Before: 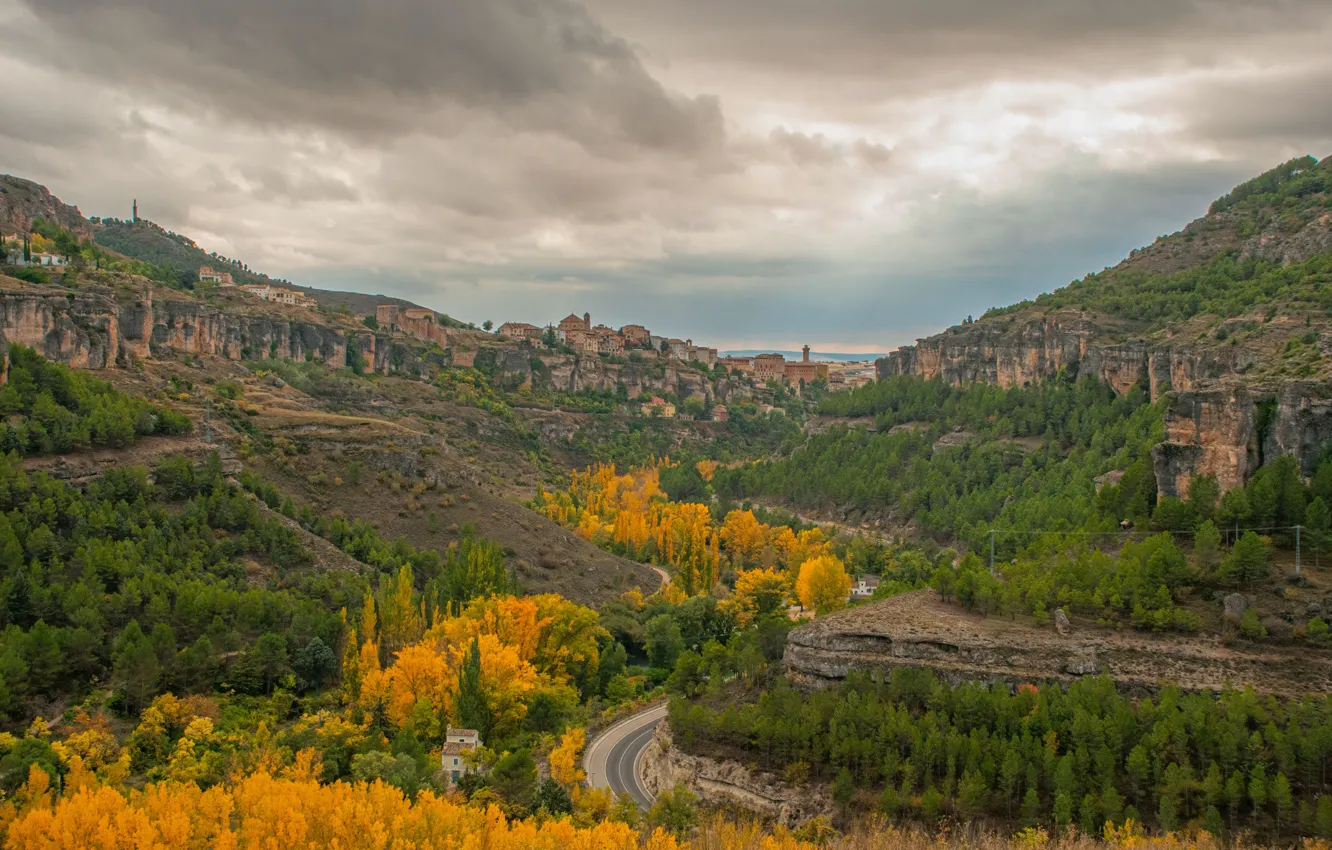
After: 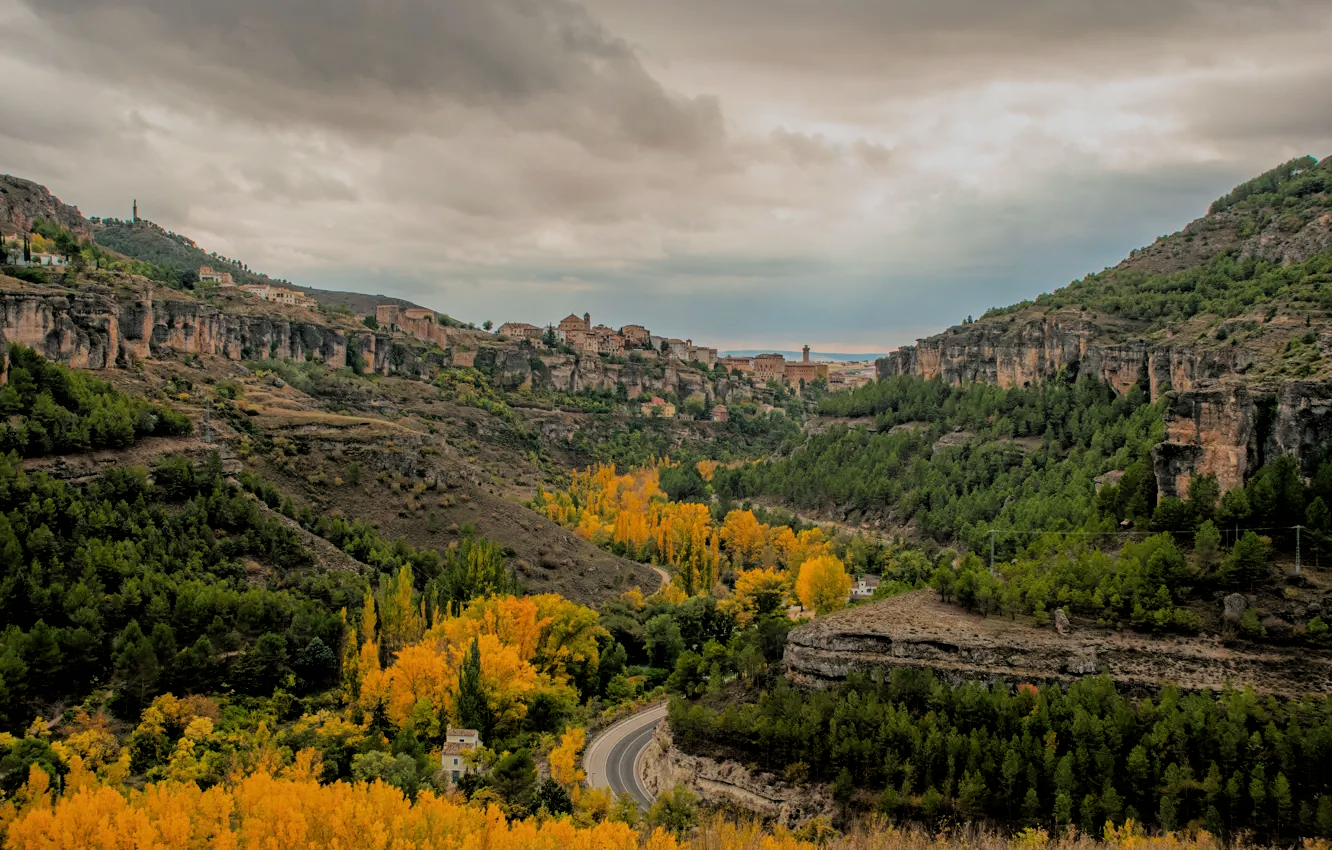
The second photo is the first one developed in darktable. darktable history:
filmic rgb: black relative exposure -4.39 EV, white relative exposure 5.01 EV, hardness 2.2, latitude 39.81%, contrast 1.146, highlights saturation mix 10.86%, shadows ↔ highlights balance 0.957%
